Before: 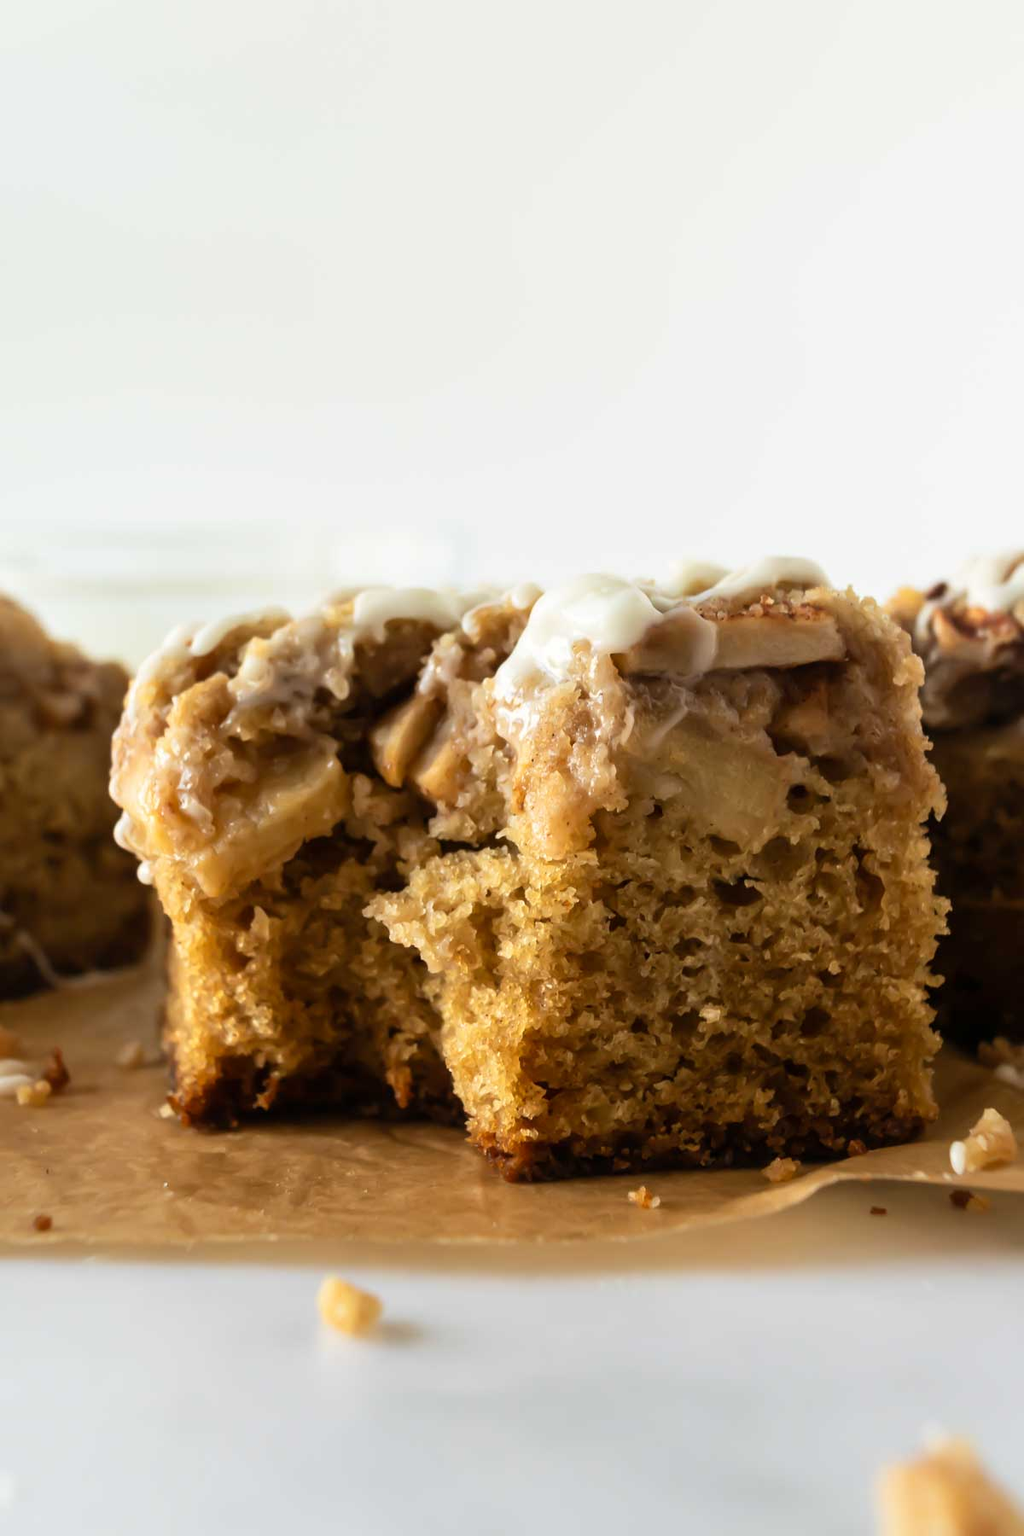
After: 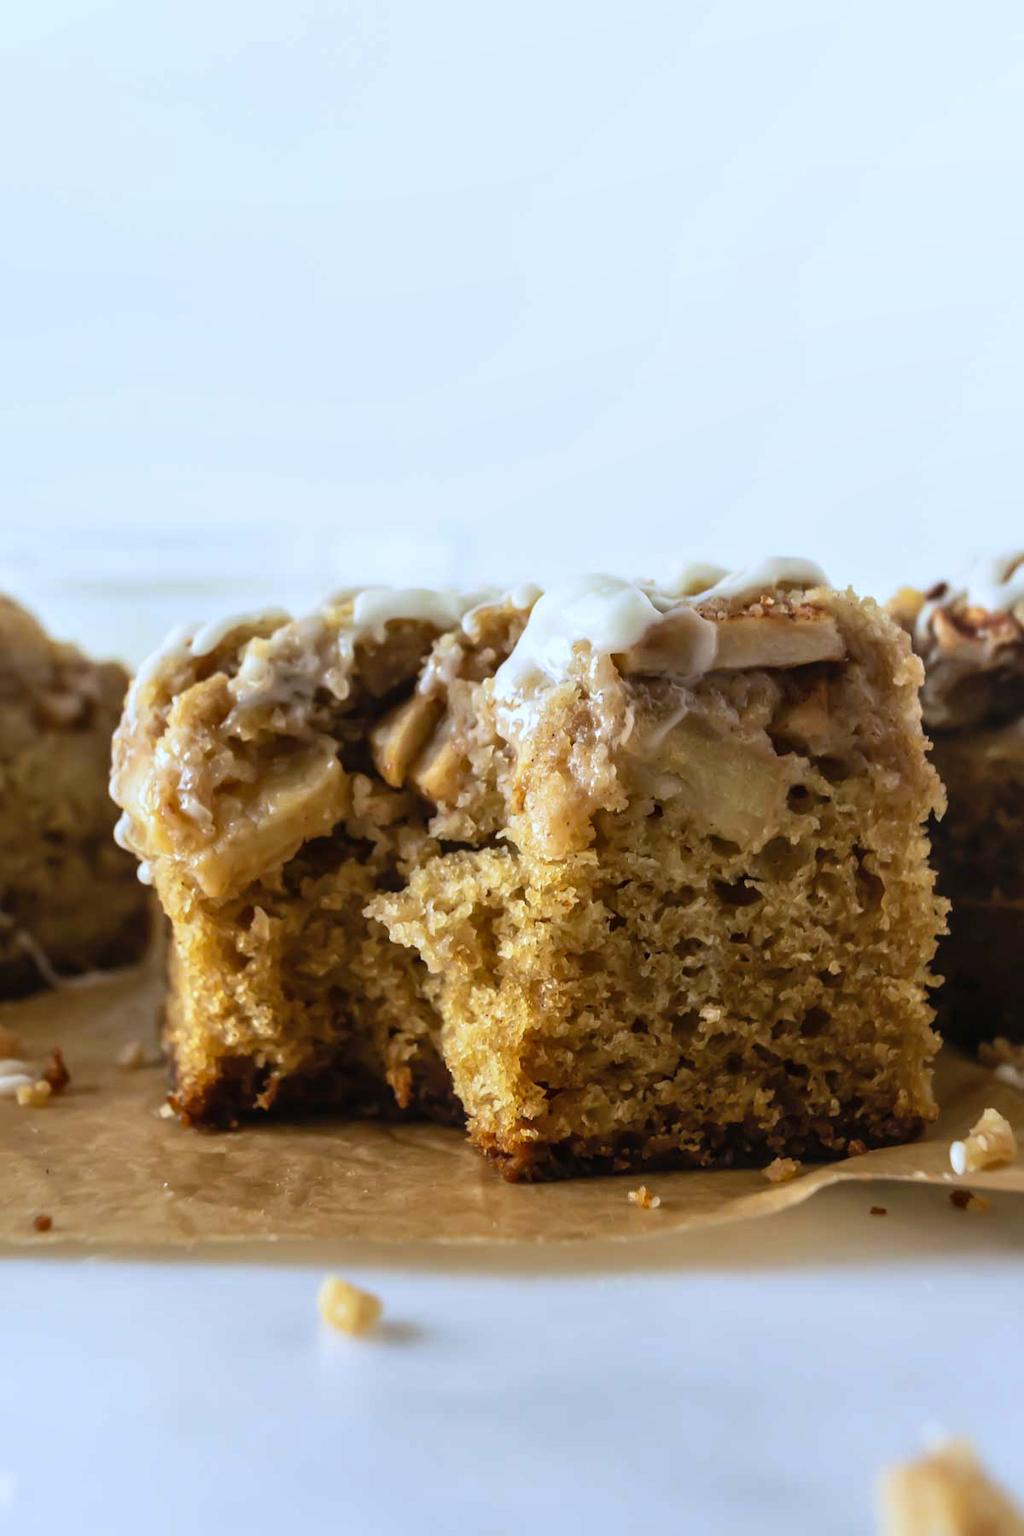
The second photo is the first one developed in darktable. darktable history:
white balance: red 0.926, green 1.003, blue 1.133
local contrast: detail 115%
